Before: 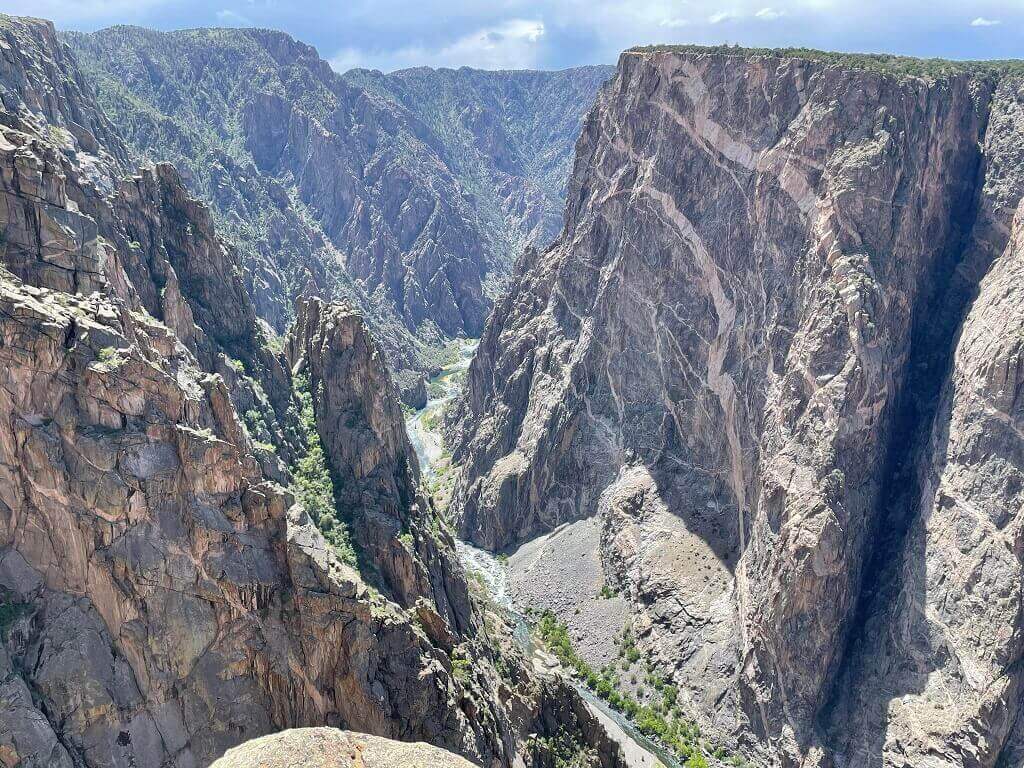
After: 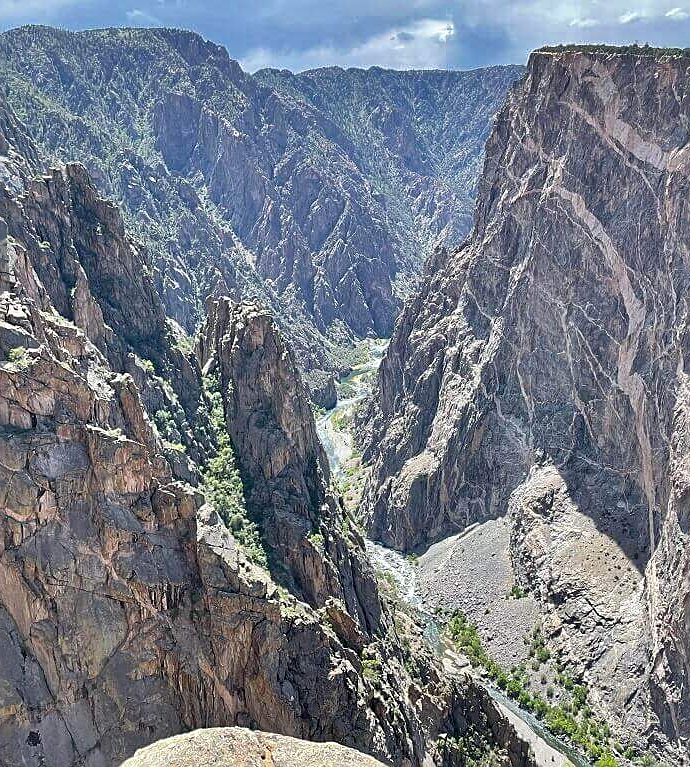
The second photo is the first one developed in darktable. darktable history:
shadows and highlights: shadows 24.13, highlights -77.22, soften with gaussian
base curve: curves: ch0 [(0, 0) (0.472, 0.455) (1, 1)], preserve colors none
crop and rotate: left 8.844%, right 23.768%
sharpen: on, module defaults
